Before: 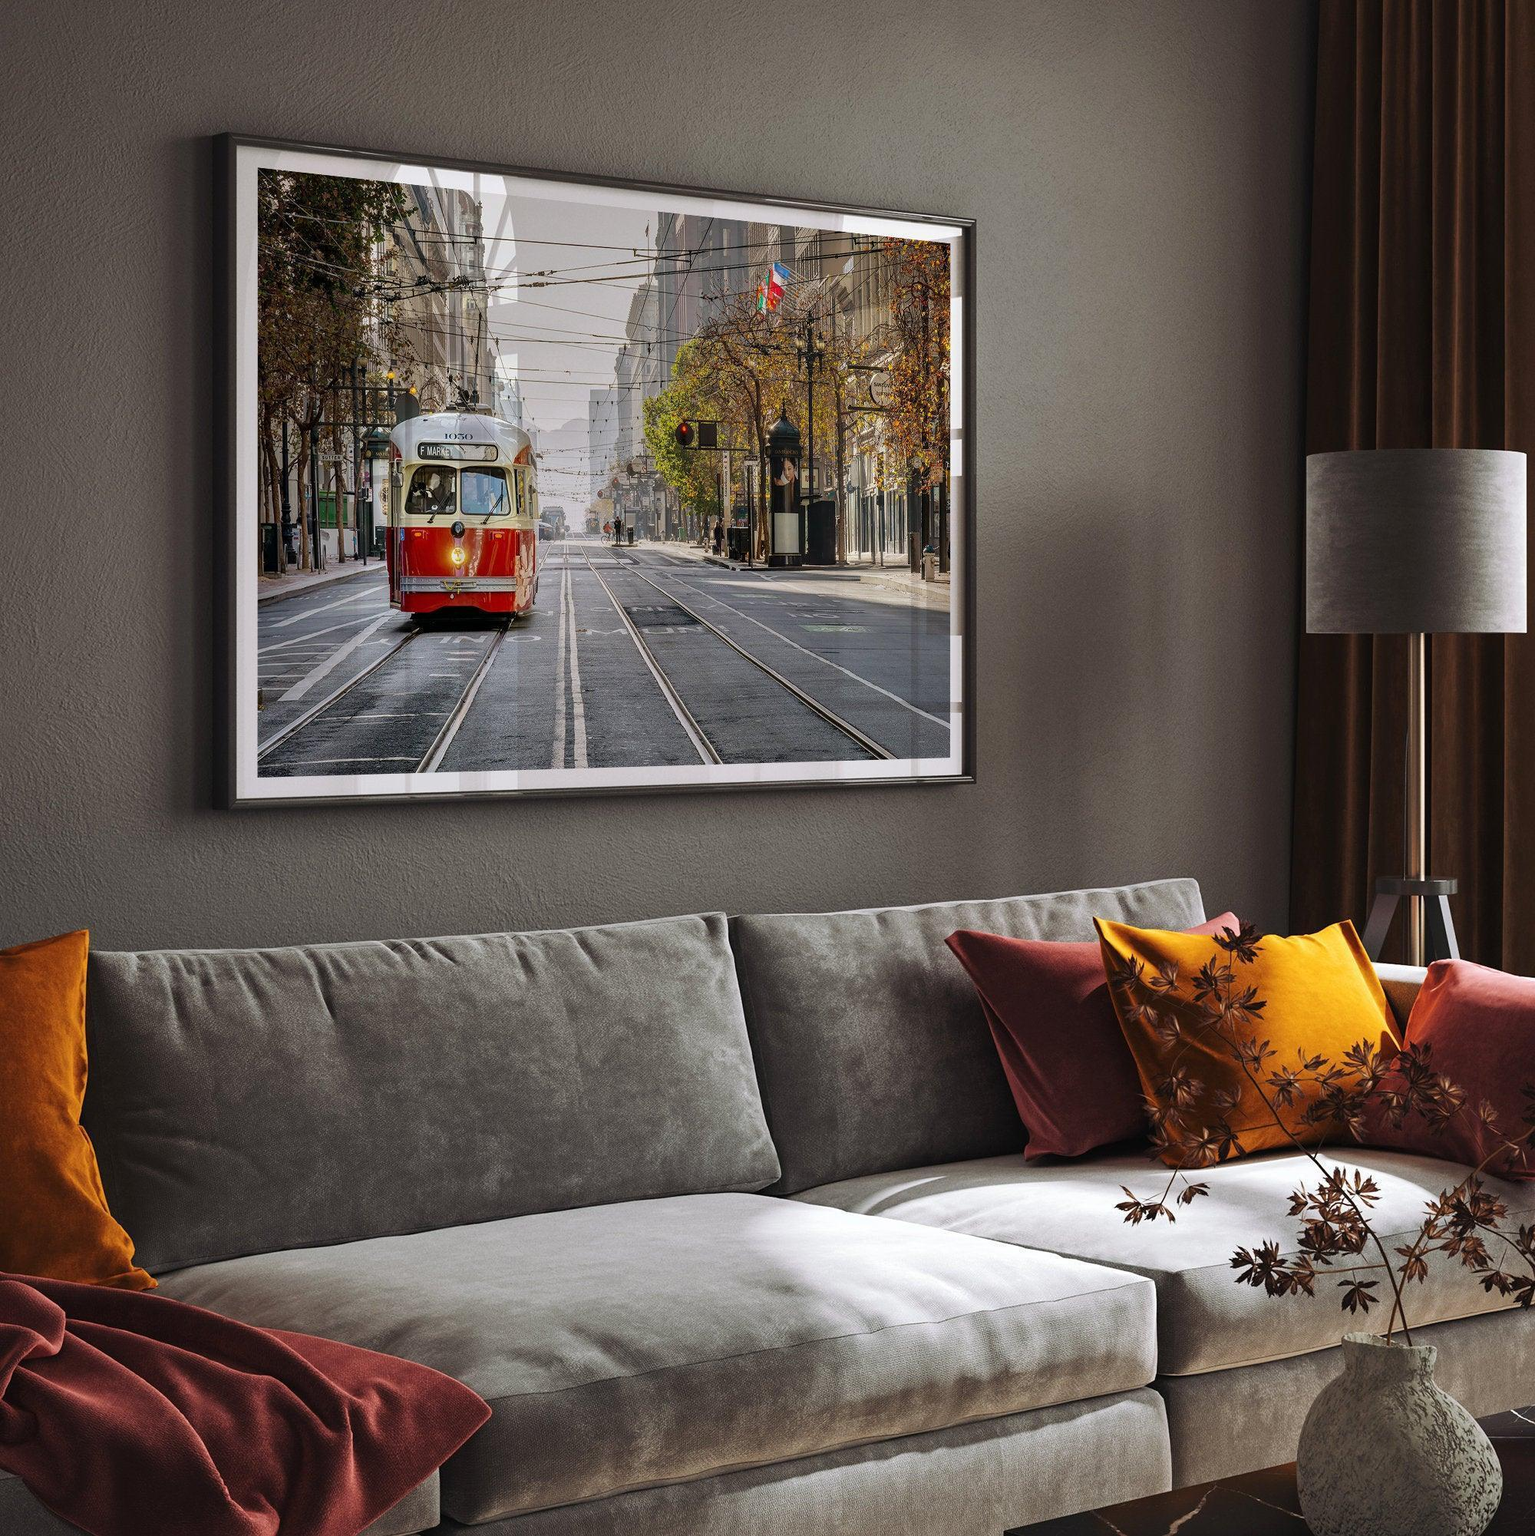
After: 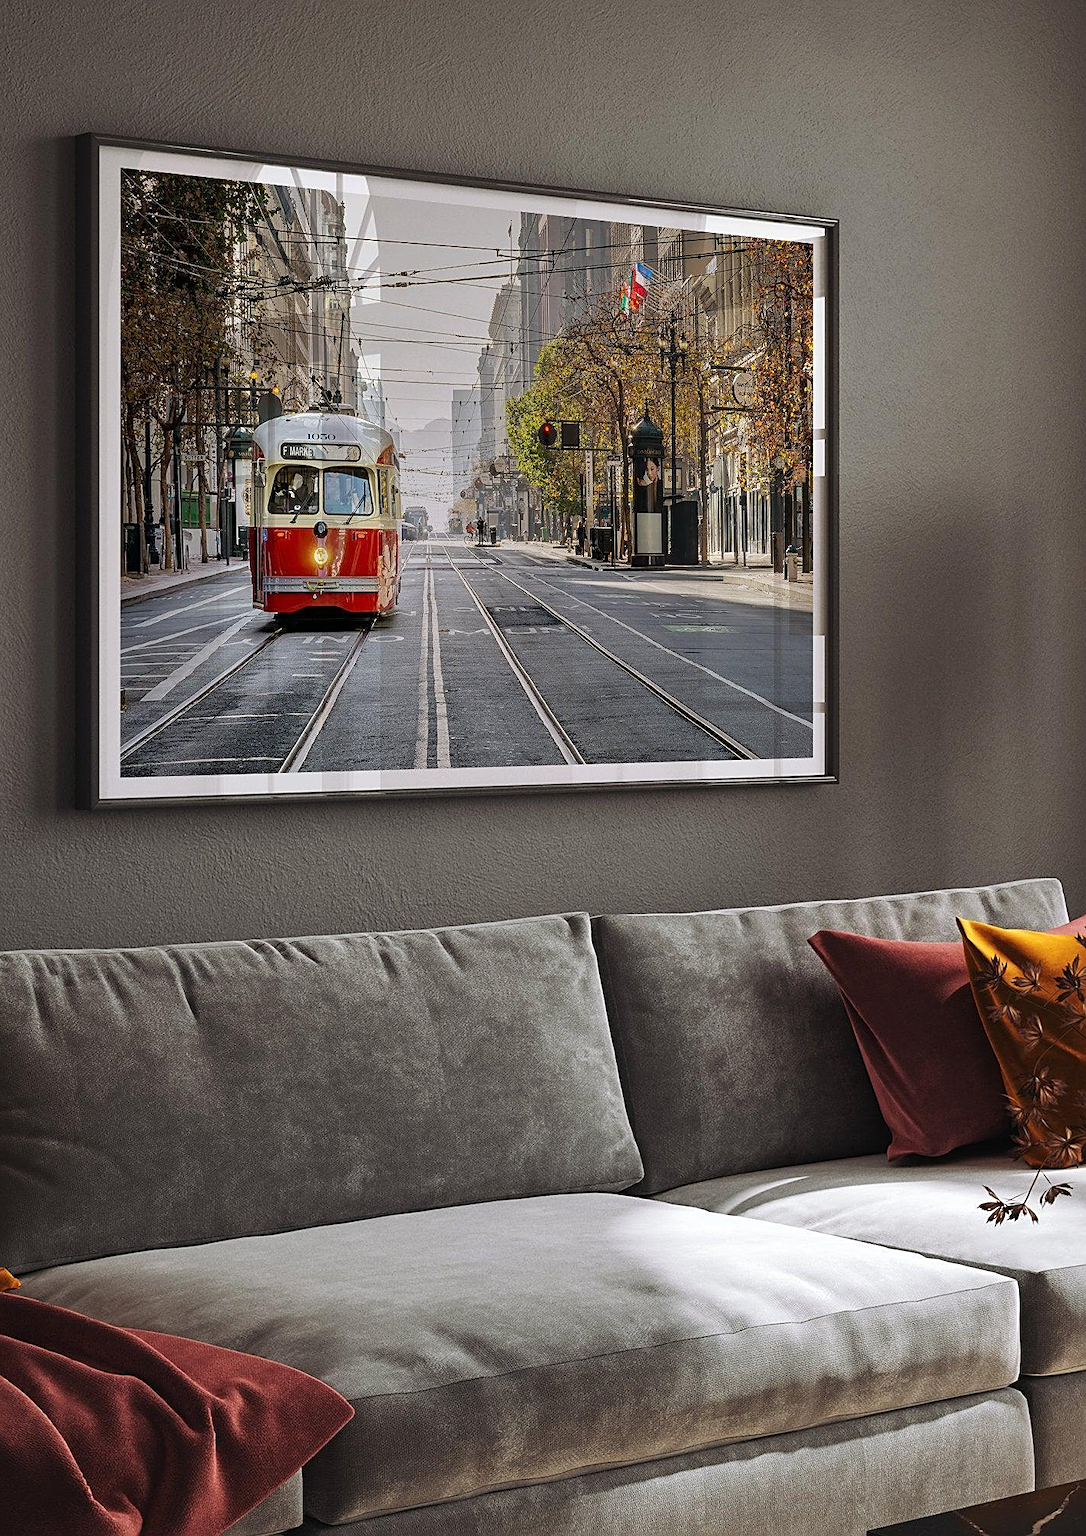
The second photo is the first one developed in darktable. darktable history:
sharpen: on, module defaults
crop and rotate: left 8.952%, right 20.223%
